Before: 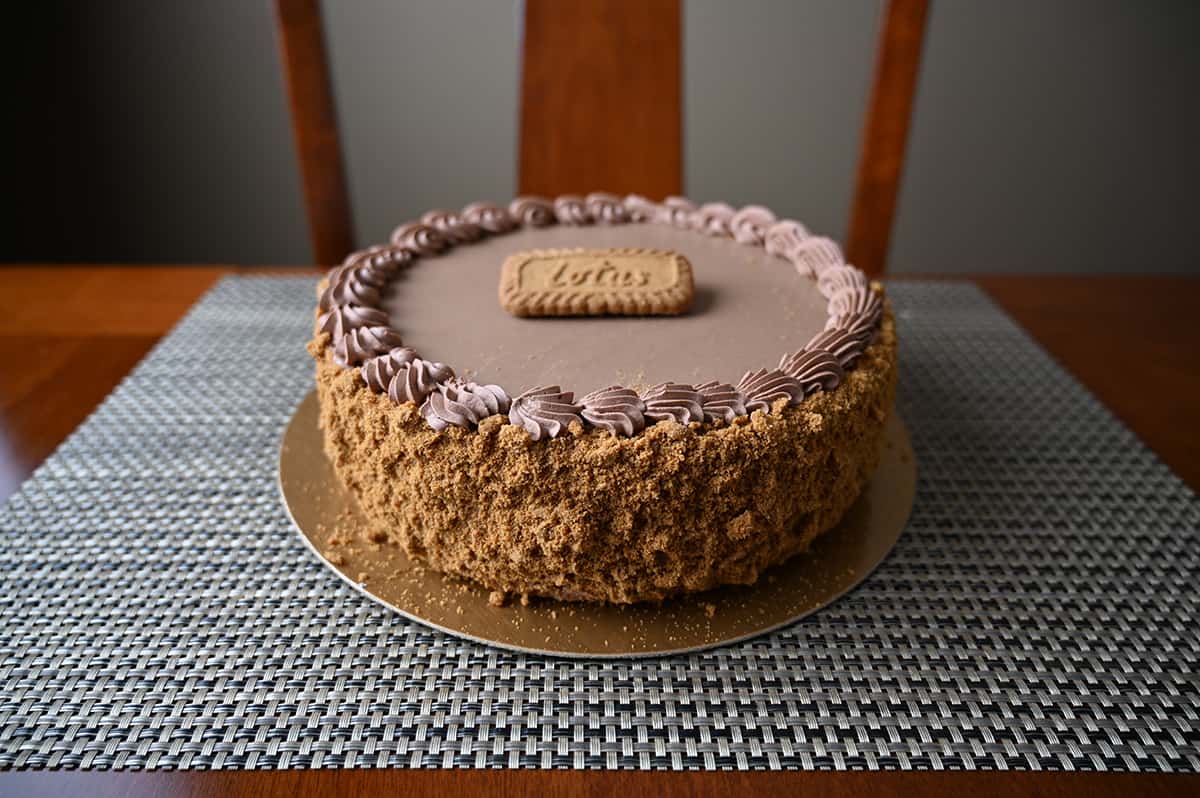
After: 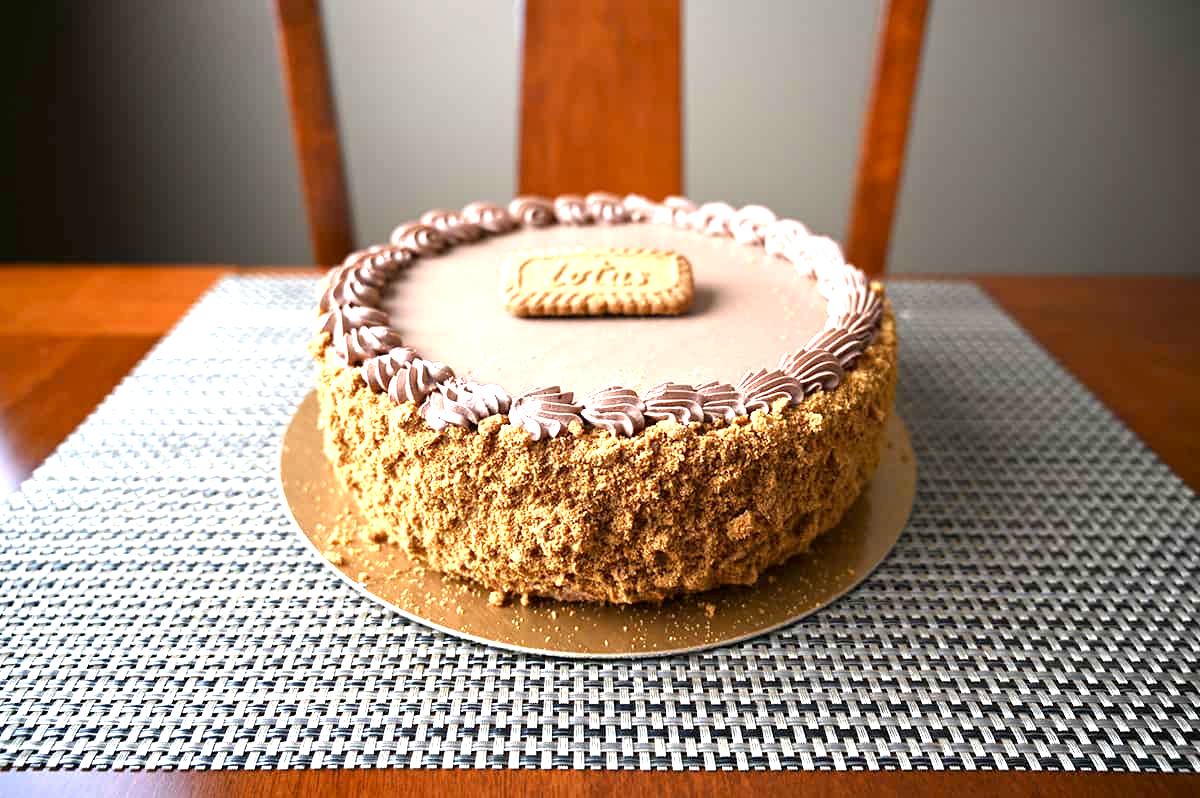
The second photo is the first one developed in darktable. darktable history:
exposure: black level correction 0.001, exposure 1.735 EV, compensate highlight preservation false
tone equalizer: edges refinement/feathering 500, mask exposure compensation -1.57 EV, preserve details no
